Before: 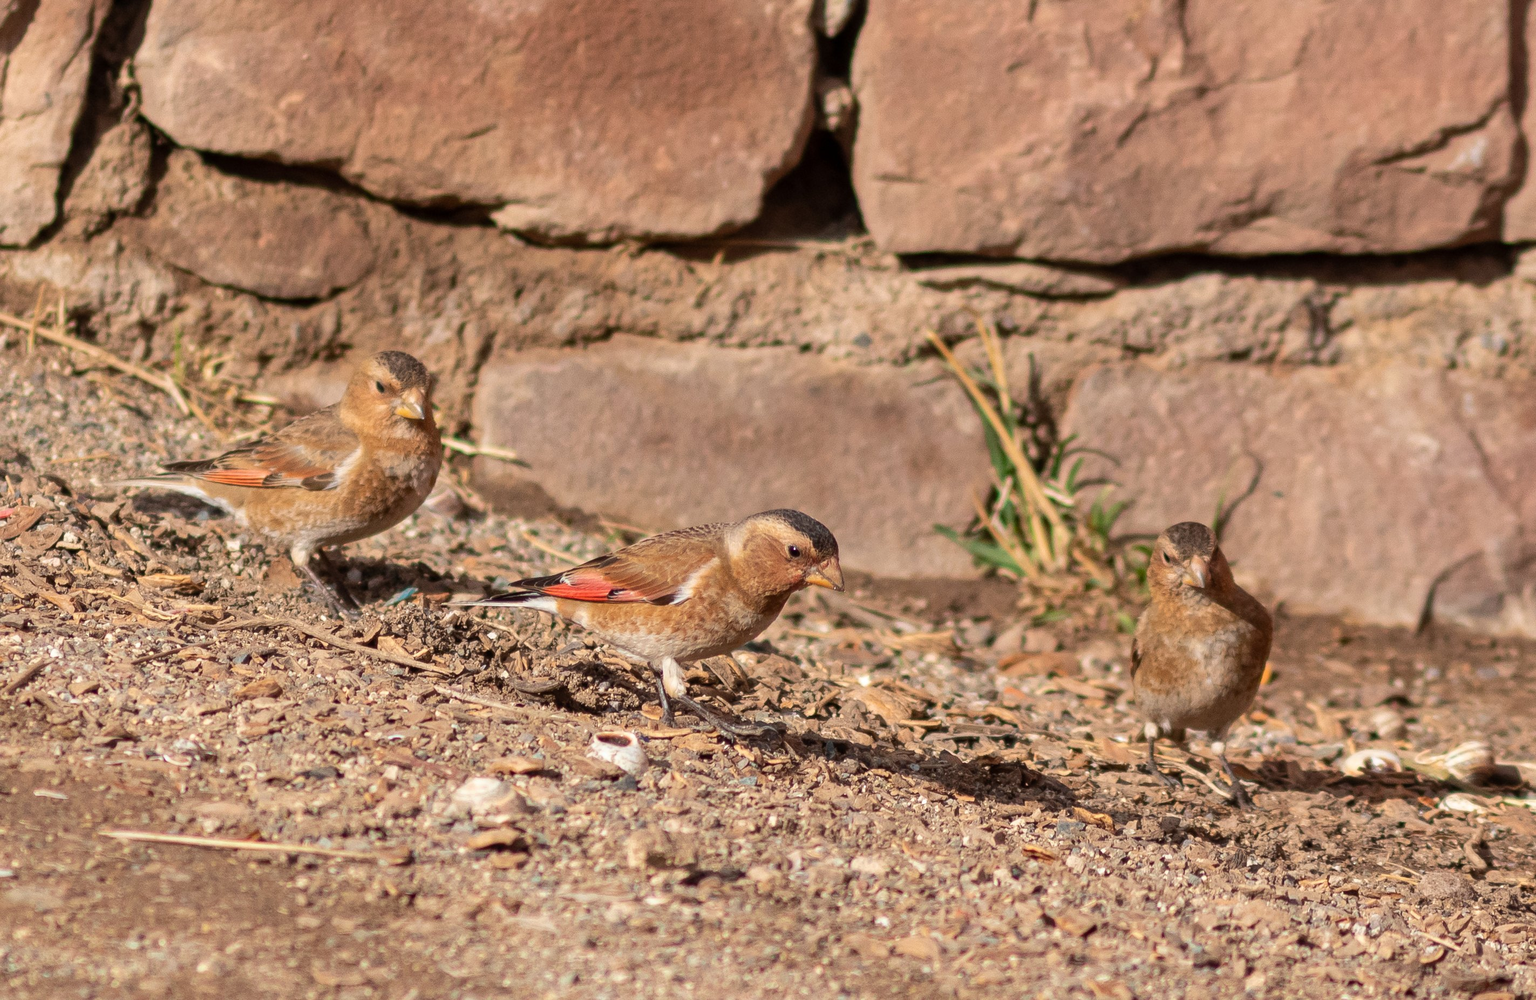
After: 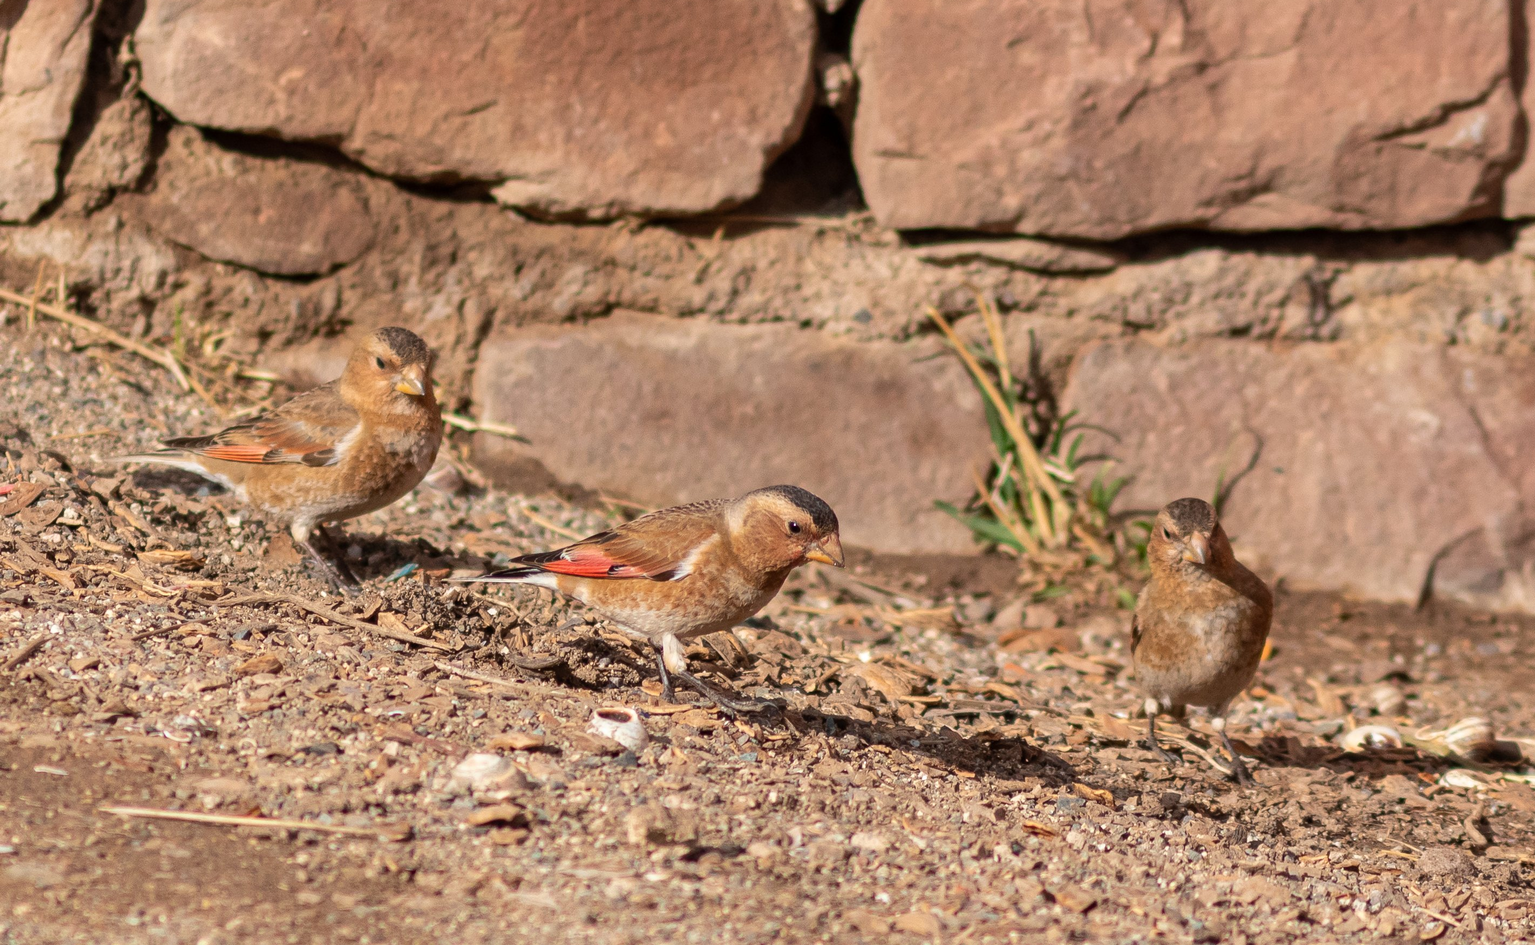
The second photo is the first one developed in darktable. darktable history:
crop and rotate: top 2.479%, bottom 3.018%
